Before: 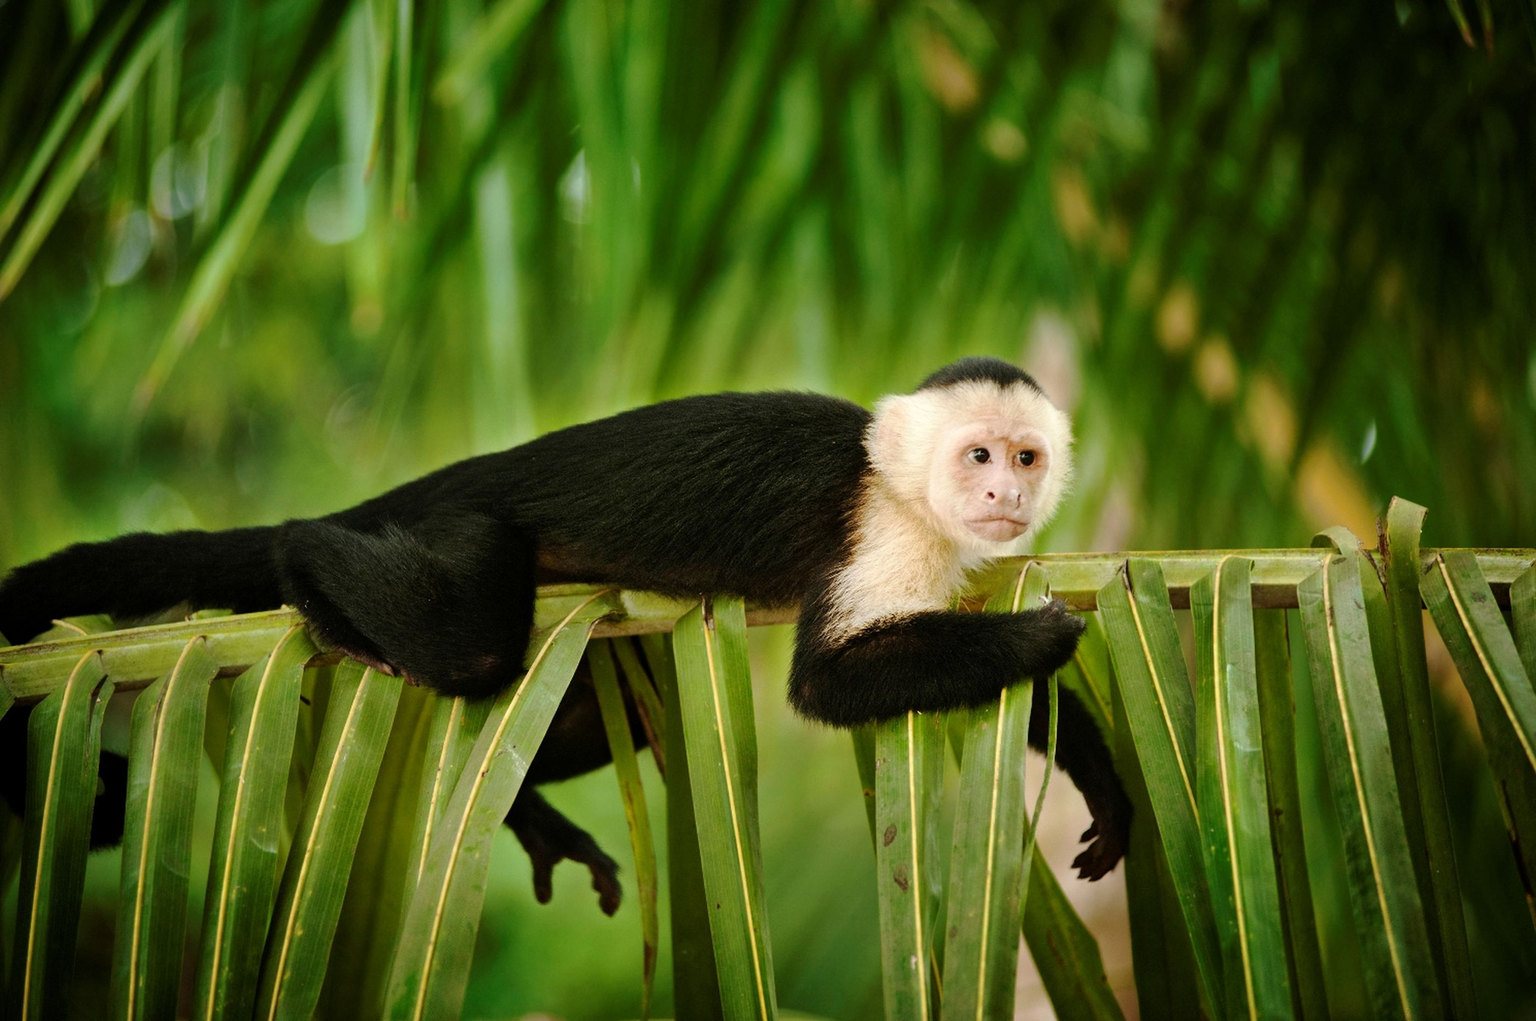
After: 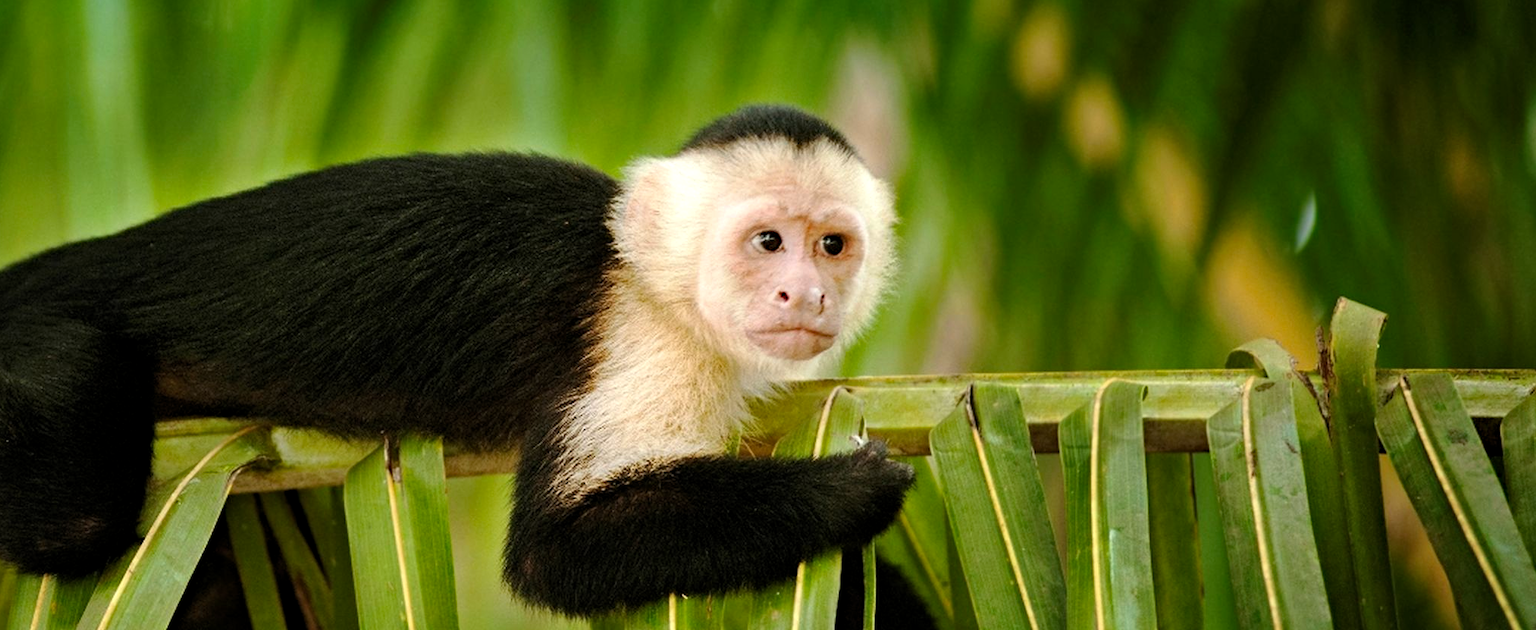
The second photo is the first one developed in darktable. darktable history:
levels: levels [0.016, 0.492, 0.969]
haze removal: strength 0.302, distance 0.248, compatibility mode true, adaptive false
crop and rotate: left 27.635%, top 27.562%, bottom 27.714%
